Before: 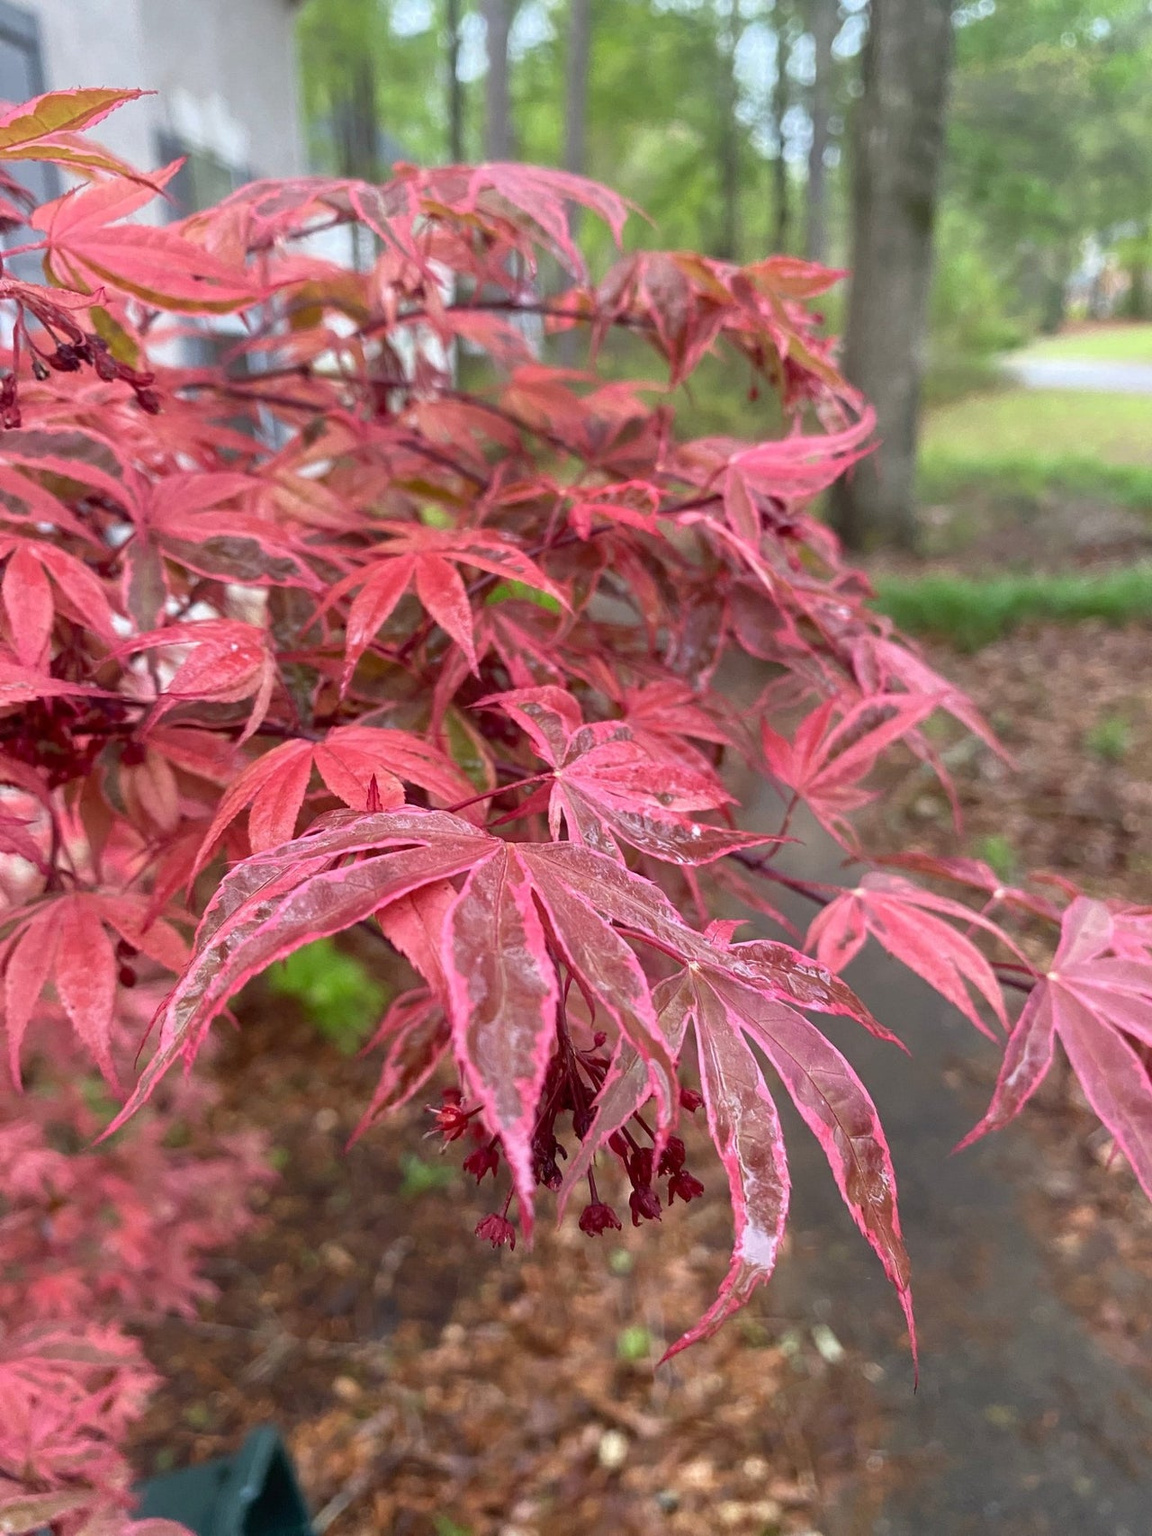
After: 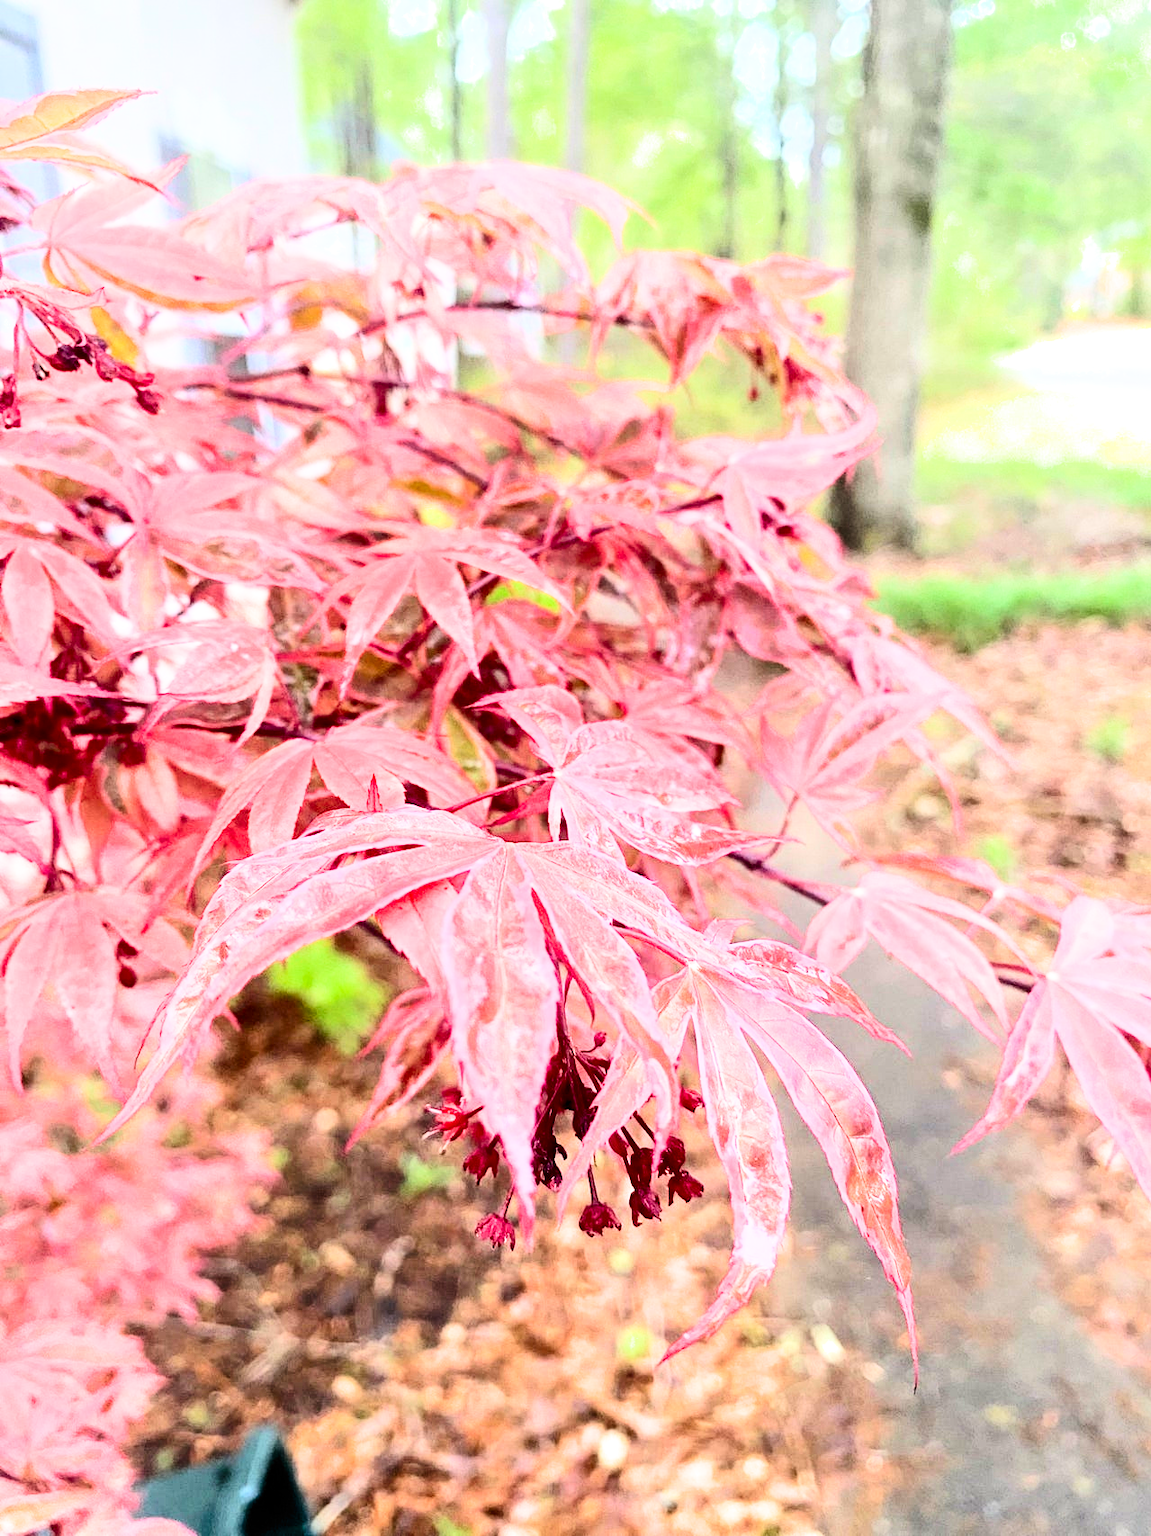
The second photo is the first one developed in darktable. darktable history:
contrast brightness saturation: contrast 0.332, brightness -0.08, saturation 0.17
exposure: black level correction 0, exposure 1.741 EV, compensate exposure bias true, compensate highlight preservation false
filmic rgb: black relative exposure -5.09 EV, white relative exposure 3.95 EV, hardness 2.9, contrast 1.3, highlights saturation mix -31.47%, color science v6 (2022)
